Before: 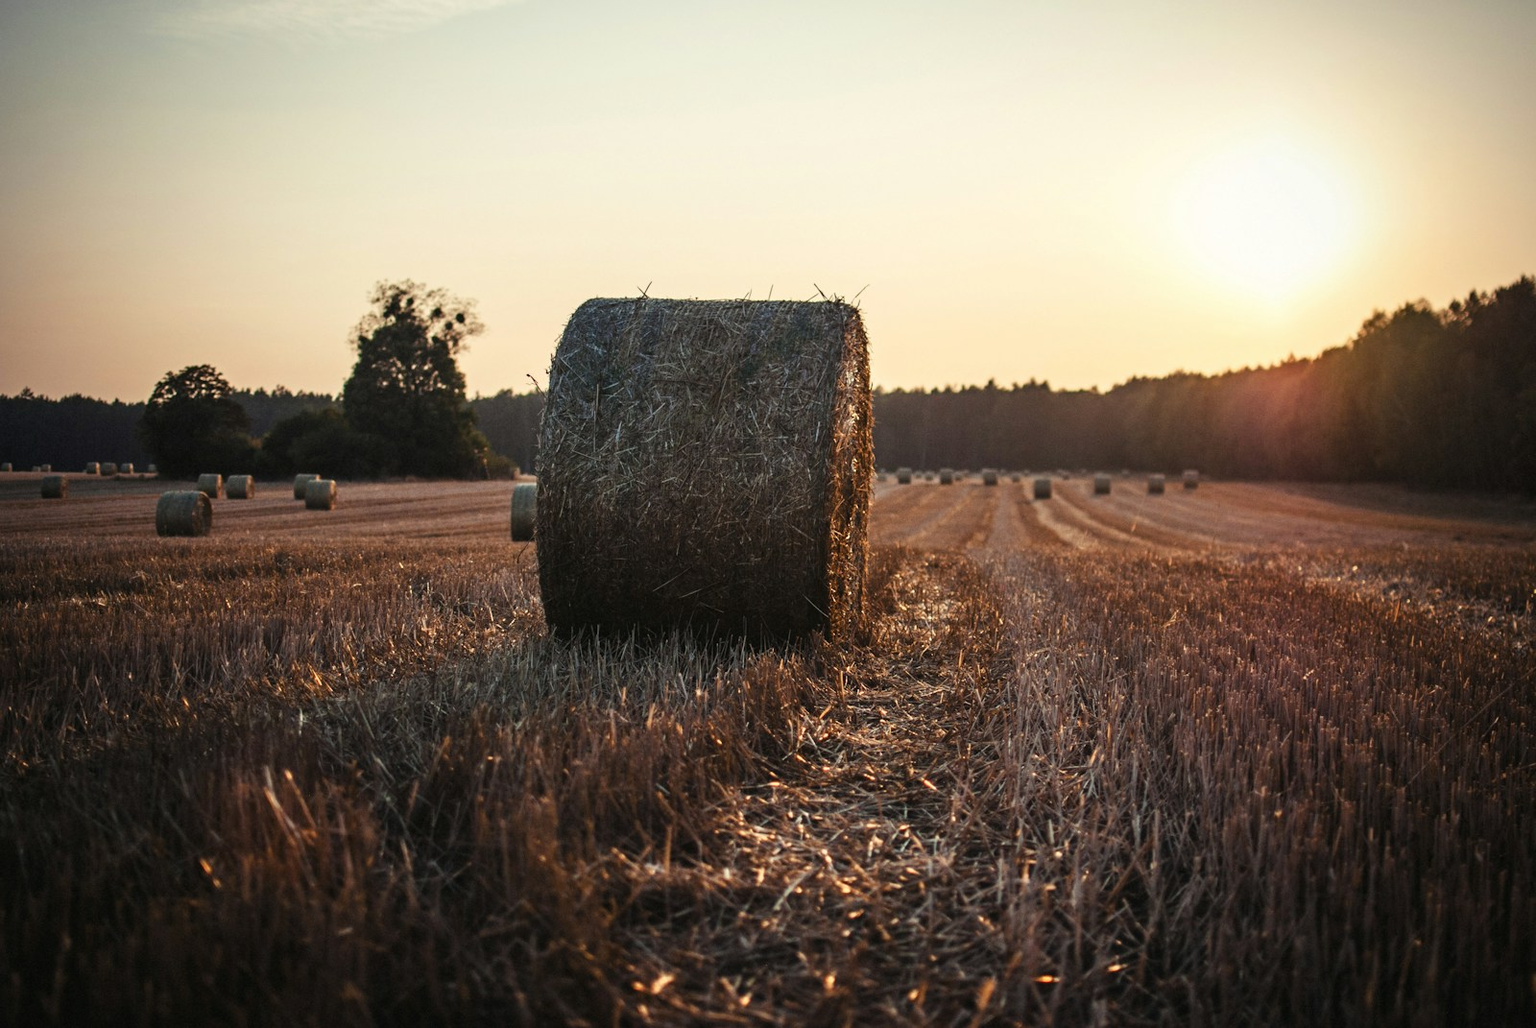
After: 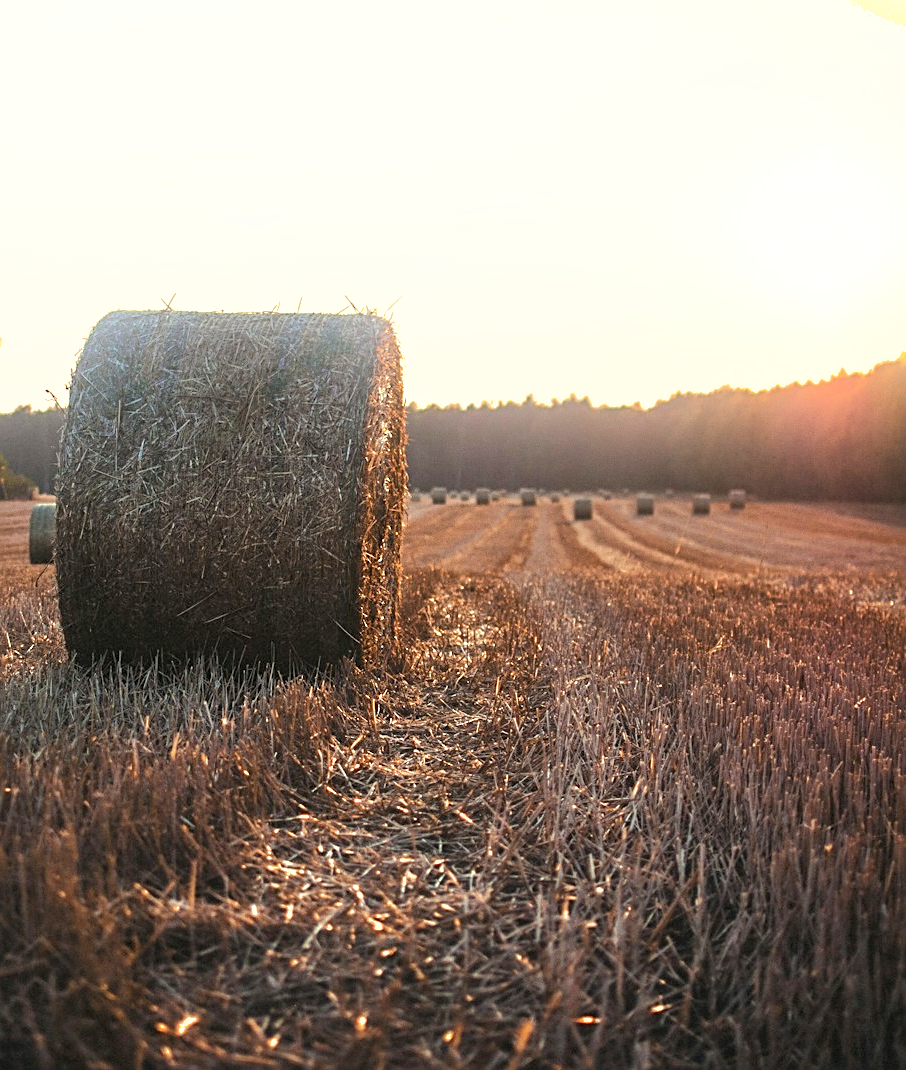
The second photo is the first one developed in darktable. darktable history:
tone equalizer: on, module defaults
sharpen: on, module defaults
exposure: black level correction 0, exposure 0.7 EV, compensate exposure bias true, compensate highlight preservation false
bloom: size 15%, threshold 97%, strength 7%
shadows and highlights: shadows 40, highlights -60
crop: left 31.458%, top 0%, right 11.876%
